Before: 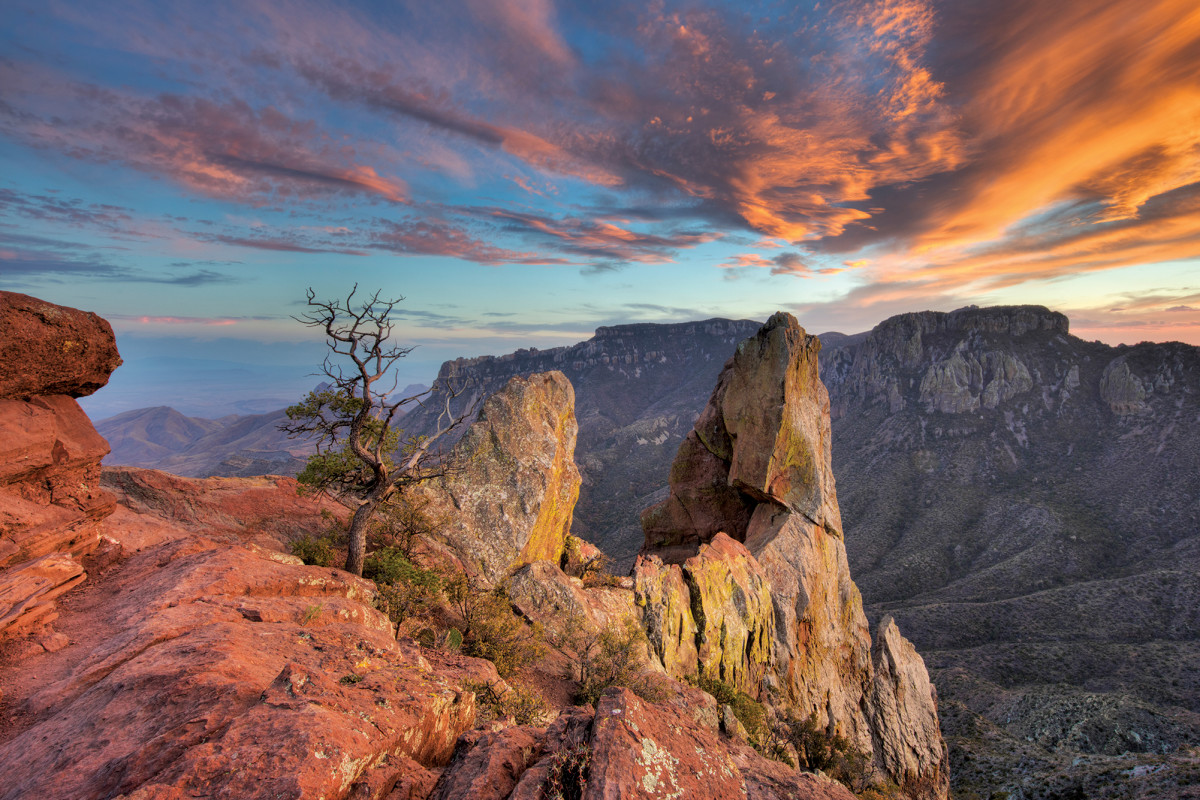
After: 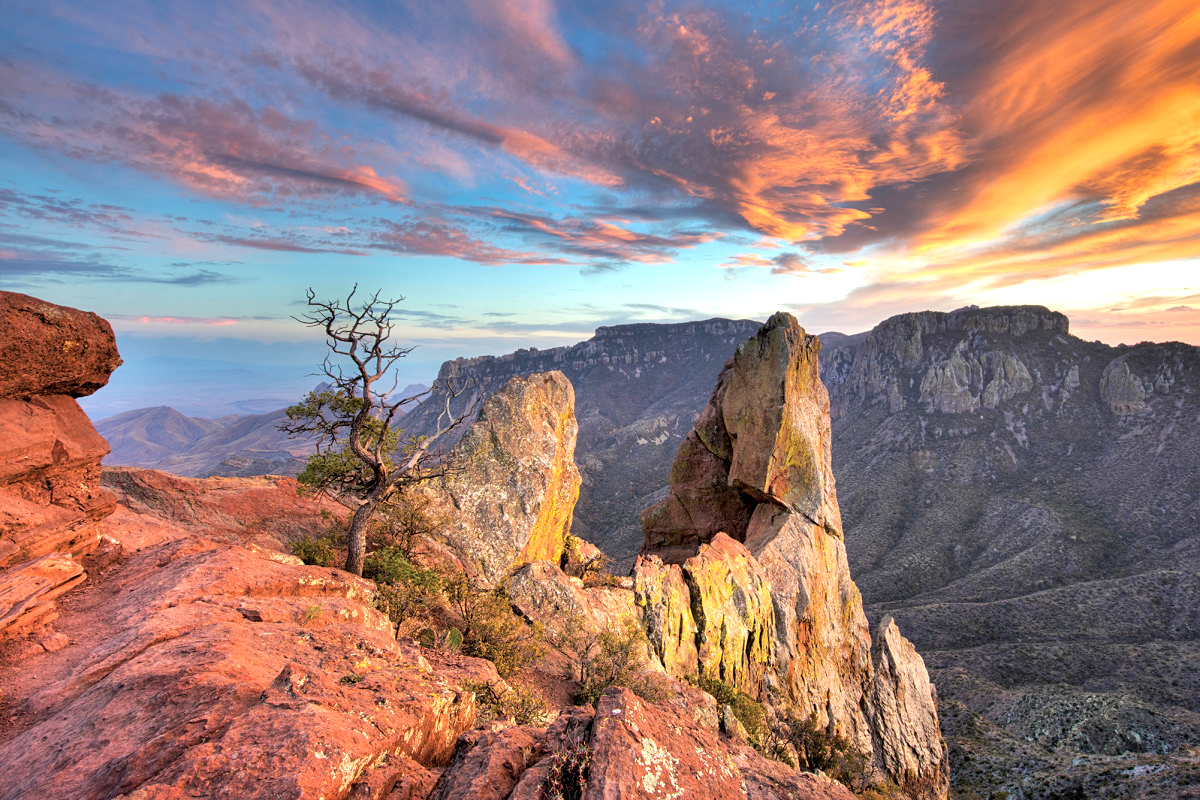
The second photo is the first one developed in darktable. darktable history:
sharpen: amount 0.216
exposure: black level correction 0, exposure 0.704 EV, compensate highlight preservation false
